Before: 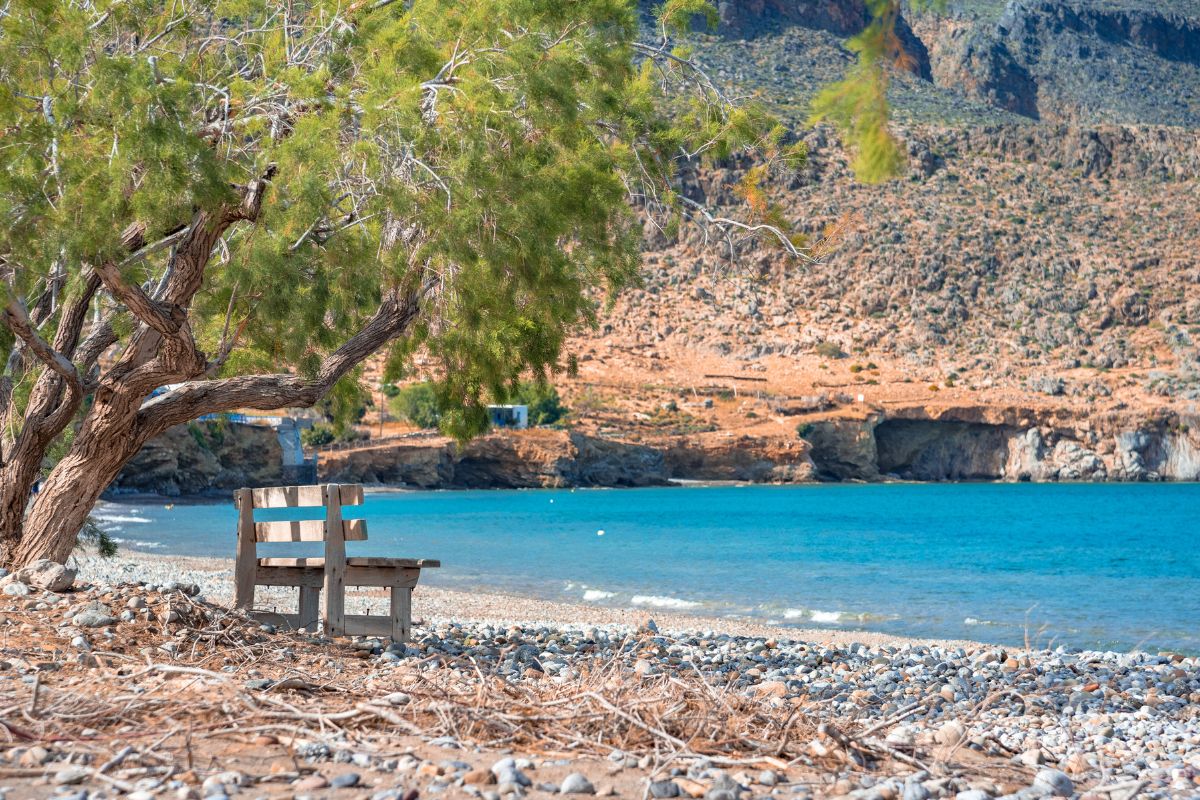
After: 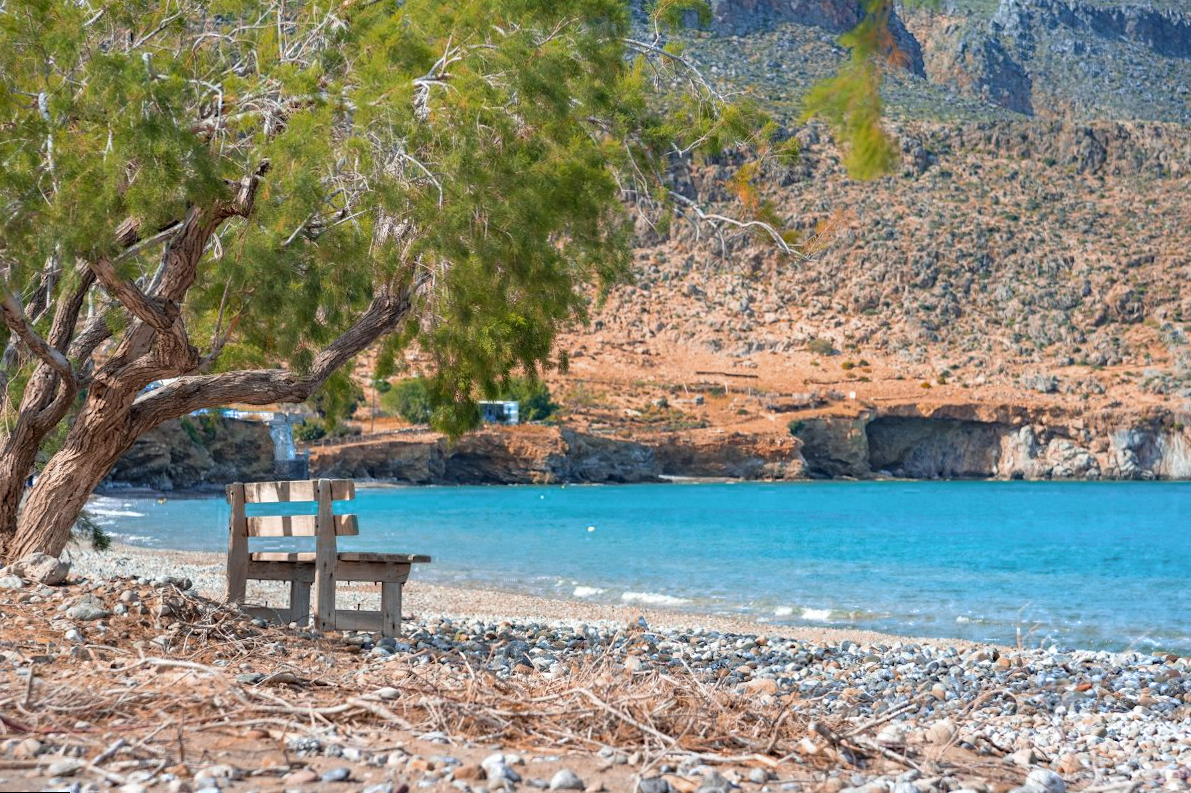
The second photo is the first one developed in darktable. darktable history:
color zones: curves: ch0 [(0.203, 0.433) (0.607, 0.517) (0.697, 0.696) (0.705, 0.897)]
rotate and perspective: rotation 0.192°, lens shift (horizontal) -0.015, crop left 0.005, crop right 0.996, crop top 0.006, crop bottom 0.99
